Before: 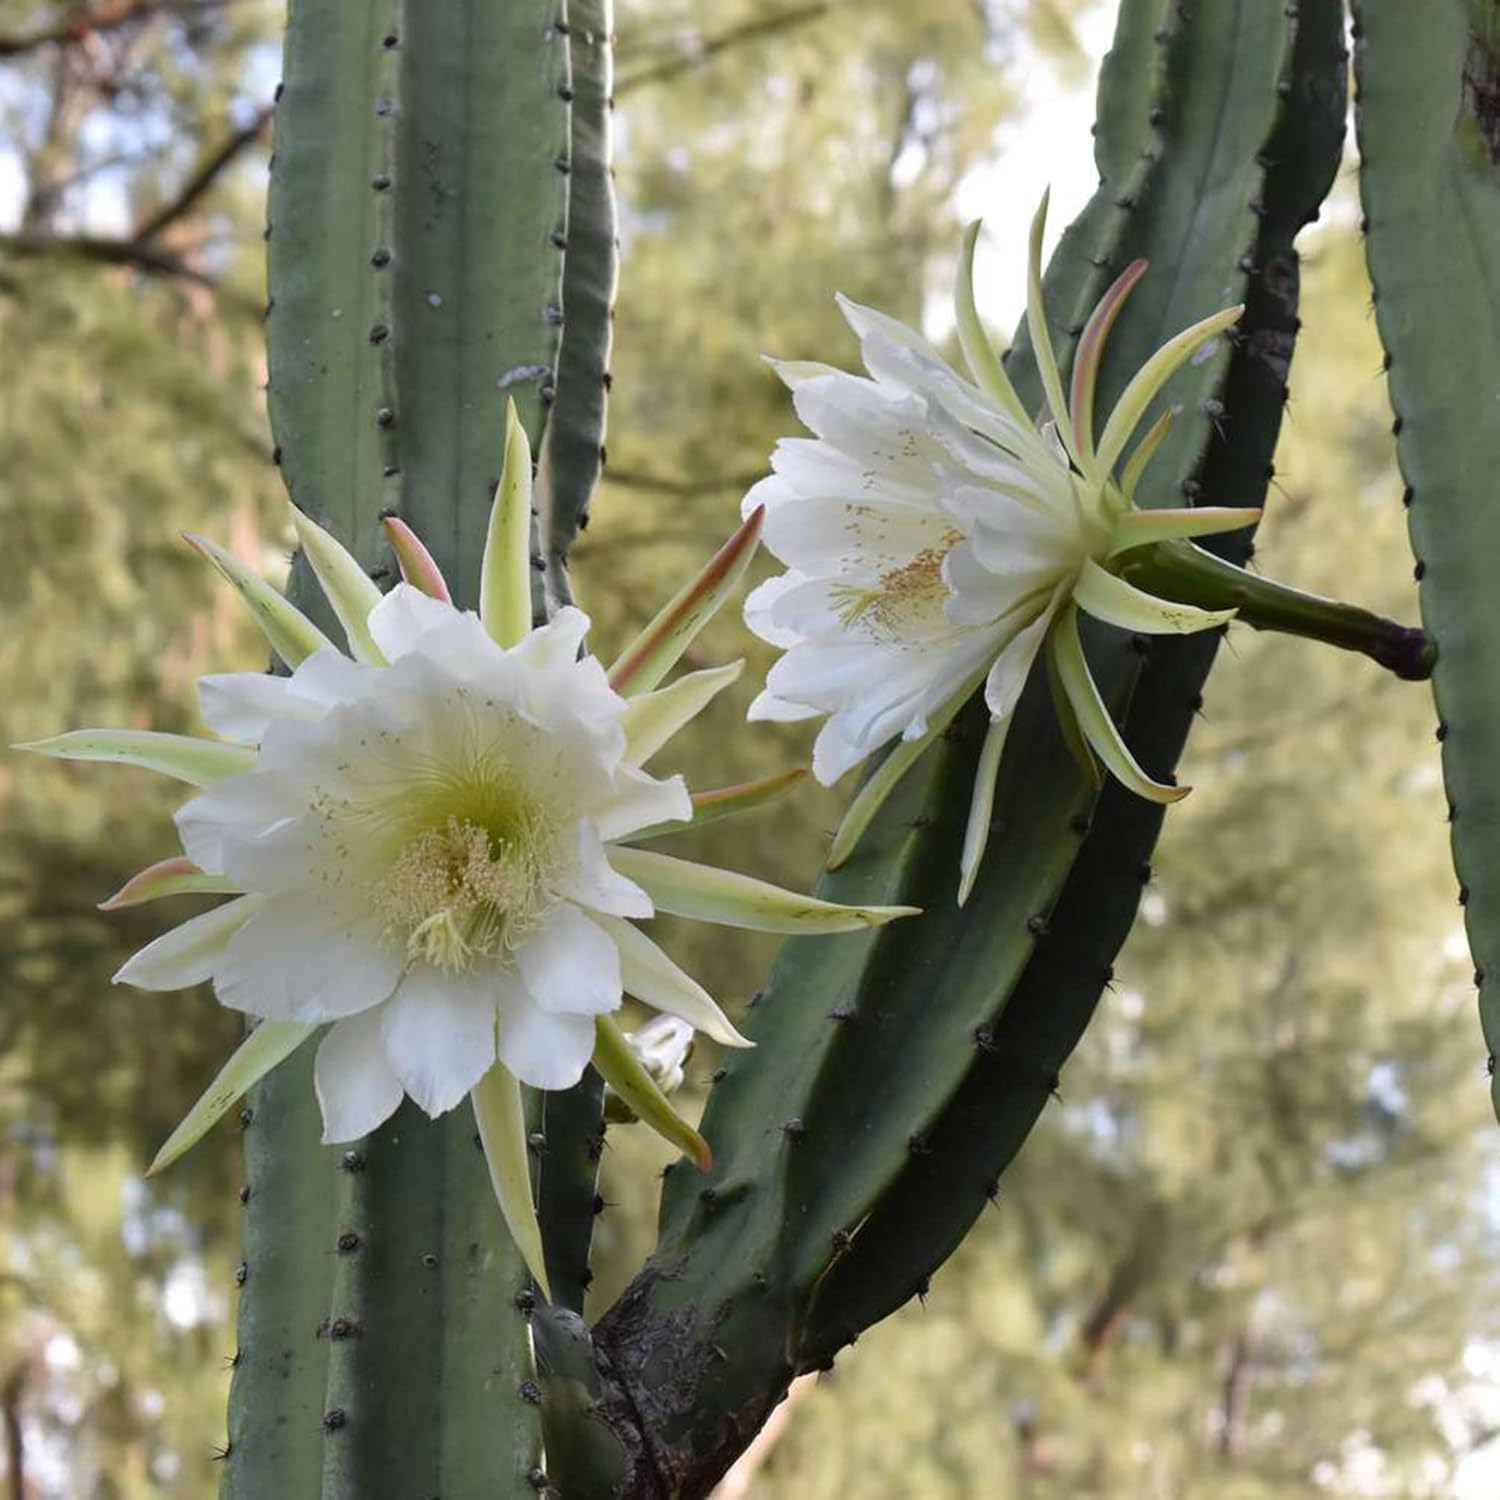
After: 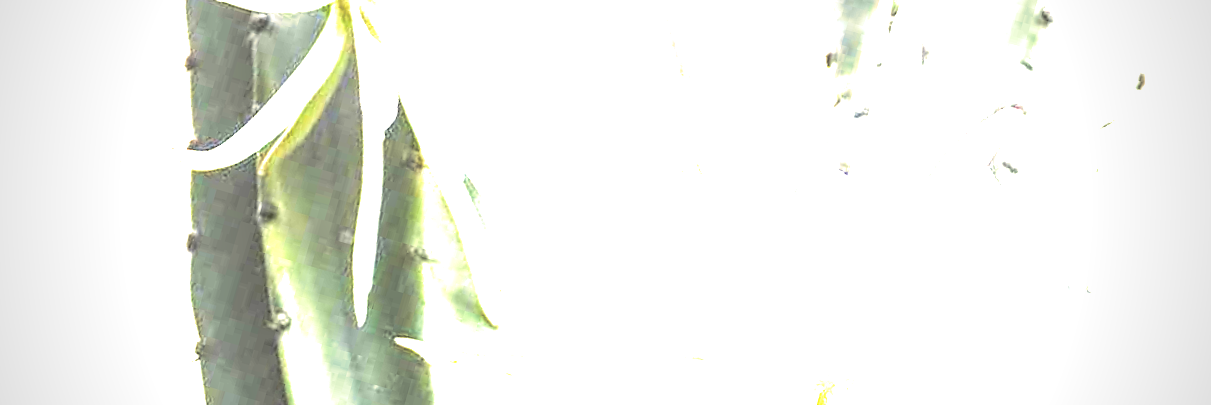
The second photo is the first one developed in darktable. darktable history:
exposure: black level correction 0, exposure 4 EV, compensate exposure bias true, compensate highlight preservation false
vignetting: unbound false
crop and rotate: angle 16.12°, top 30.835%, bottom 35.653%
contrast brightness saturation: brightness 0.15
local contrast: detail 150%
split-toning: shadows › hue 43.2°, shadows › saturation 0, highlights › hue 50.4°, highlights › saturation 1
